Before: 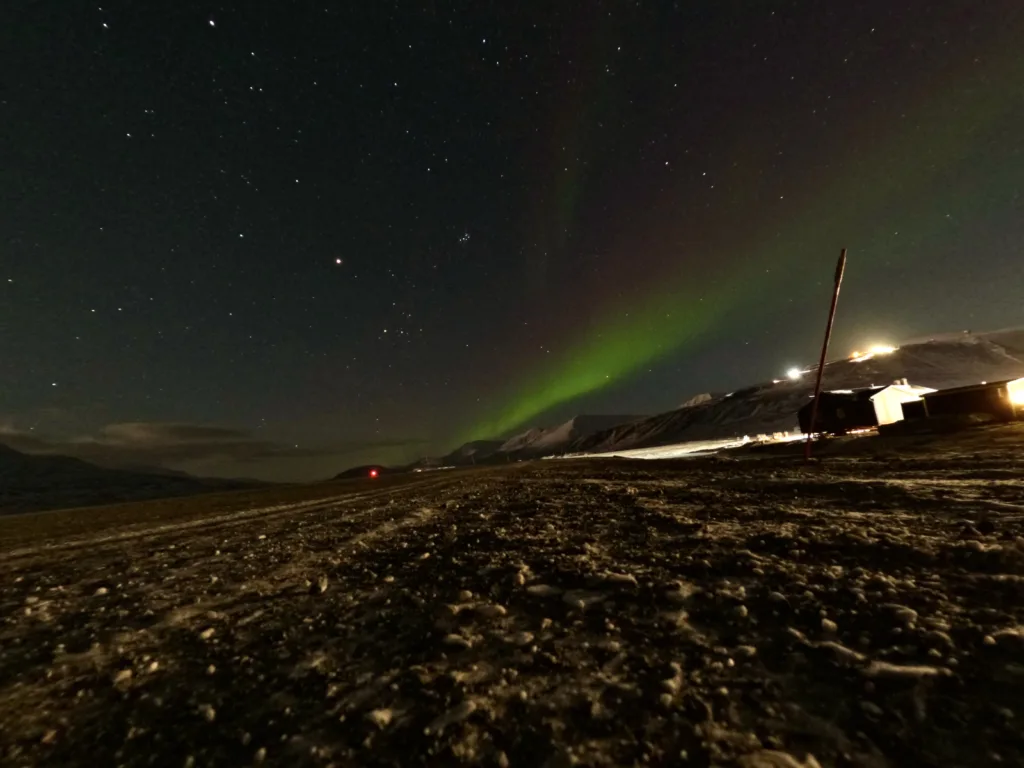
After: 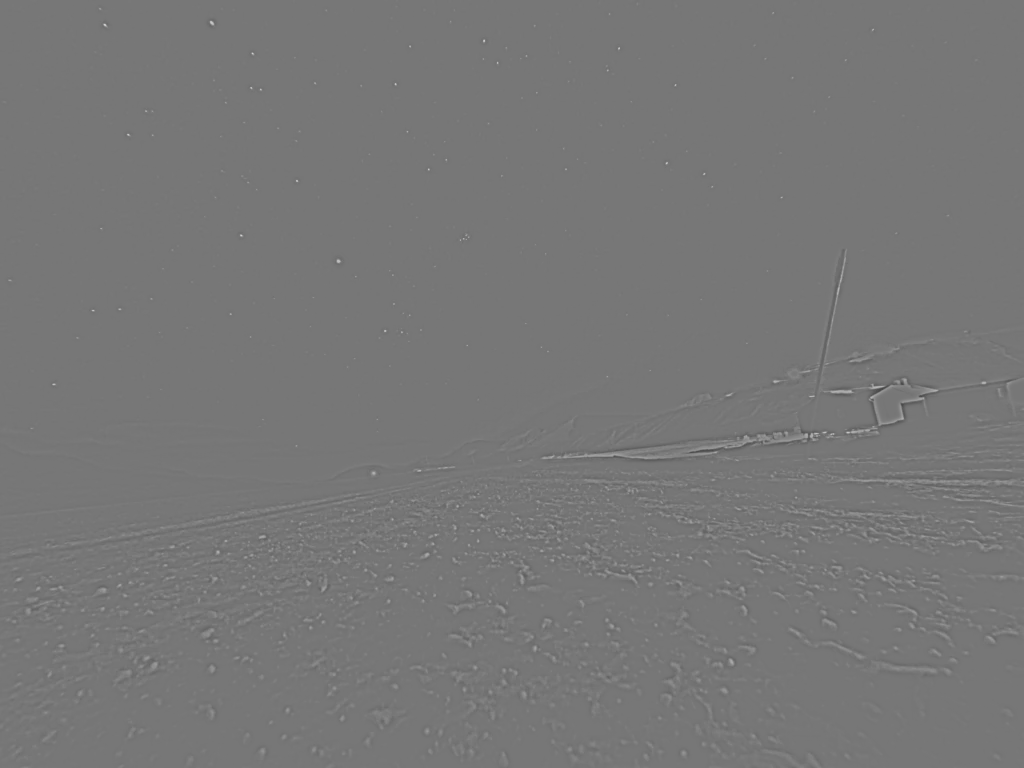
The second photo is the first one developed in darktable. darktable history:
sharpen: radius 4.883
white balance: red 0.982, blue 1.018
highpass: sharpness 5.84%, contrast boost 8.44%
